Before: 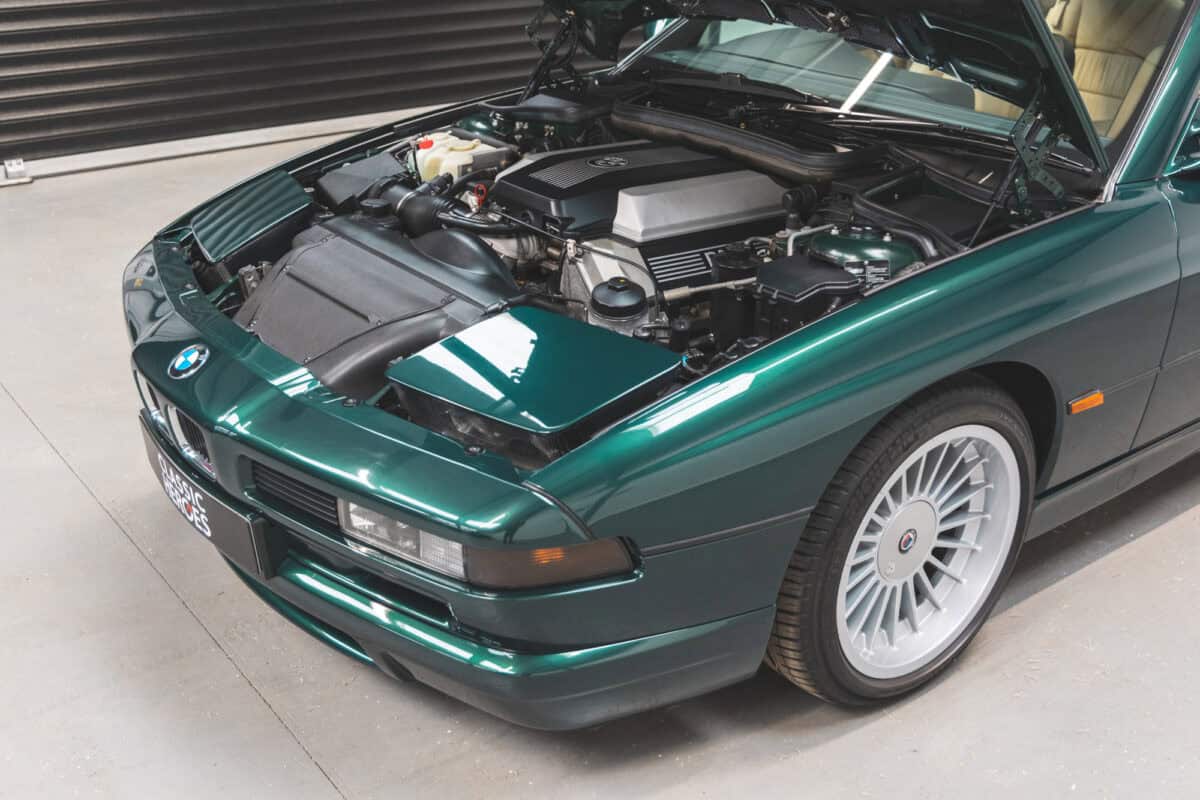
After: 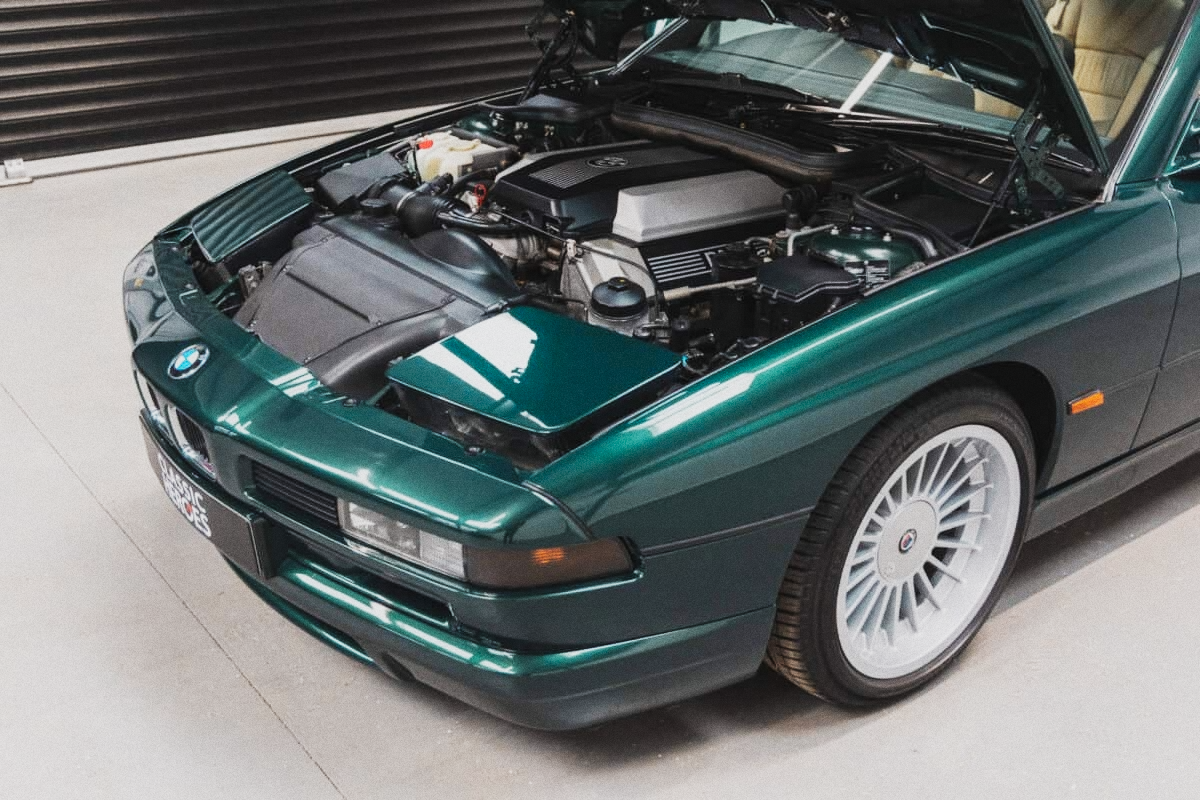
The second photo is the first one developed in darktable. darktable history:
contrast equalizer "negative clarity": octaves 7, y [[0.6 ×6], [0.55 ×6], [0 ×6], [0 ×6], [0 ×6]], mix -0.3
color balance rgb "creative | pacific film": shadows lift › chroma 2%, shadows lift › hue 219.6°, power › hue 313.2°, highlights gain › chroma 3%, highlights gain › hue 75.6°, global offset › luminance 0.5%, perceptual saturation grading › global saturation 15.33%, perceptual saturation grading › highlights -19.33%, perceptual saturation grading › shadows 20%, global vibrance 20%
color equalizer "creative | pacific": saturation › orange 1.03, saturation › yellow 0.883, saturation › green 0.883, saturation › blue 1.08, saturation › magenta 1.05, hue › orange -4.88, hue › green 8.78, brightness › red 1.06, brightness › orange 1.08, brightness › yellow 0.916, brightness › green 0.916, brightness › cyan 1.04, brightness › blue 1.12, brightness › magenta 1.07 | blend: blend mode normal, opacity 100%; mask: uniform (no mask)
grain "film": coarseness 0.09 ISO
rgb primaries "creative | pacific": red hue -0.042, red purity 1.1, green hue 0.047, green purity 1.12, blue hue -0.089, blue purity 0.937
sigmoid: contrast 1.7, skew 0.1, preserve hue 0%, red attenuation 0.1, red rotation 0.035, green attenuation 0.1, green rotation -0.017, blue attenuation 0.15, blue rotation -0.052, base primaries Rec2020
